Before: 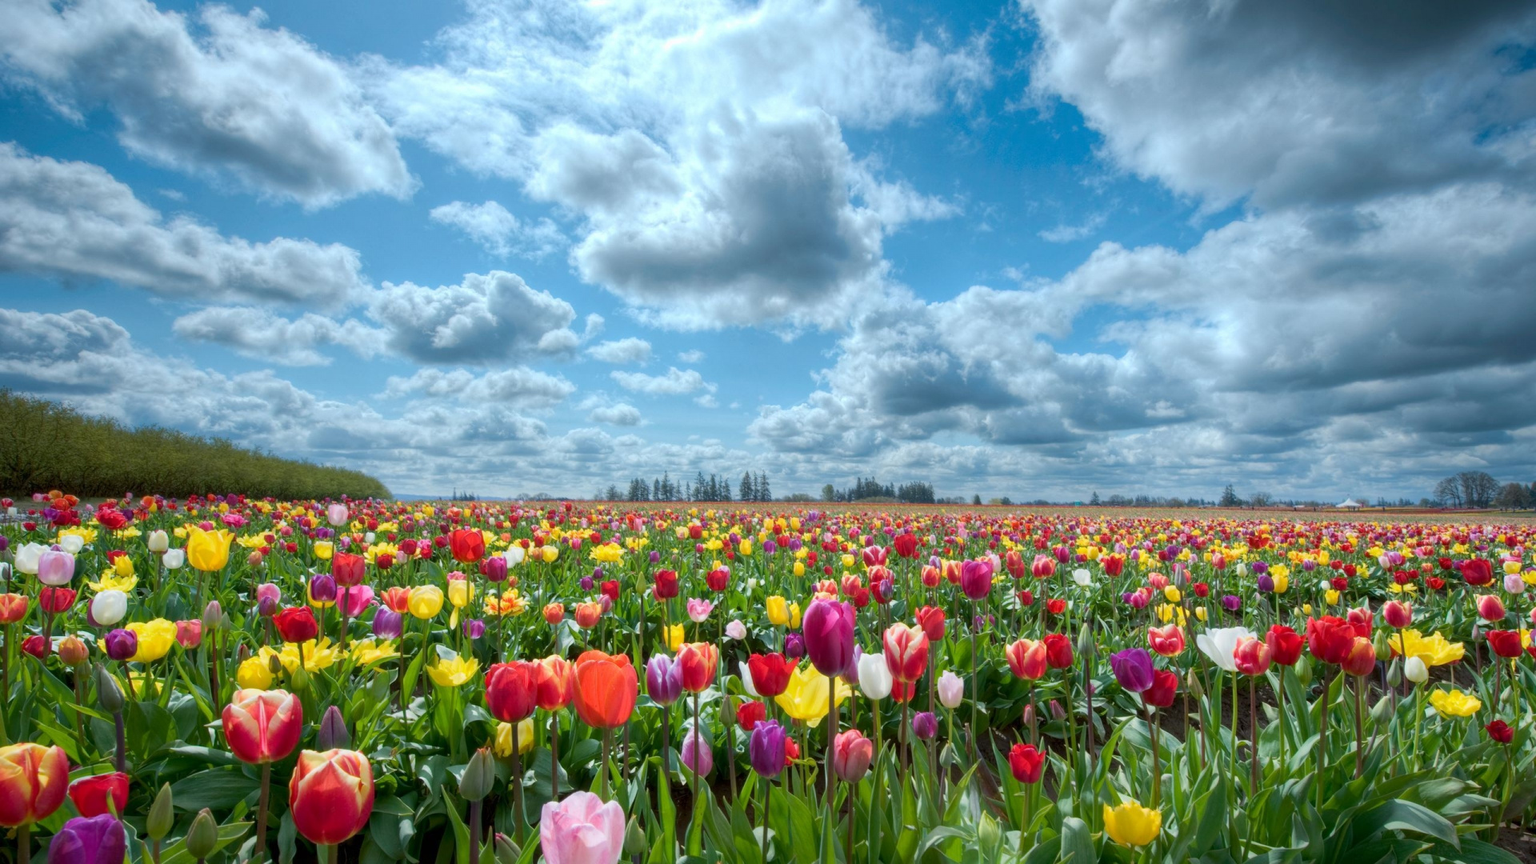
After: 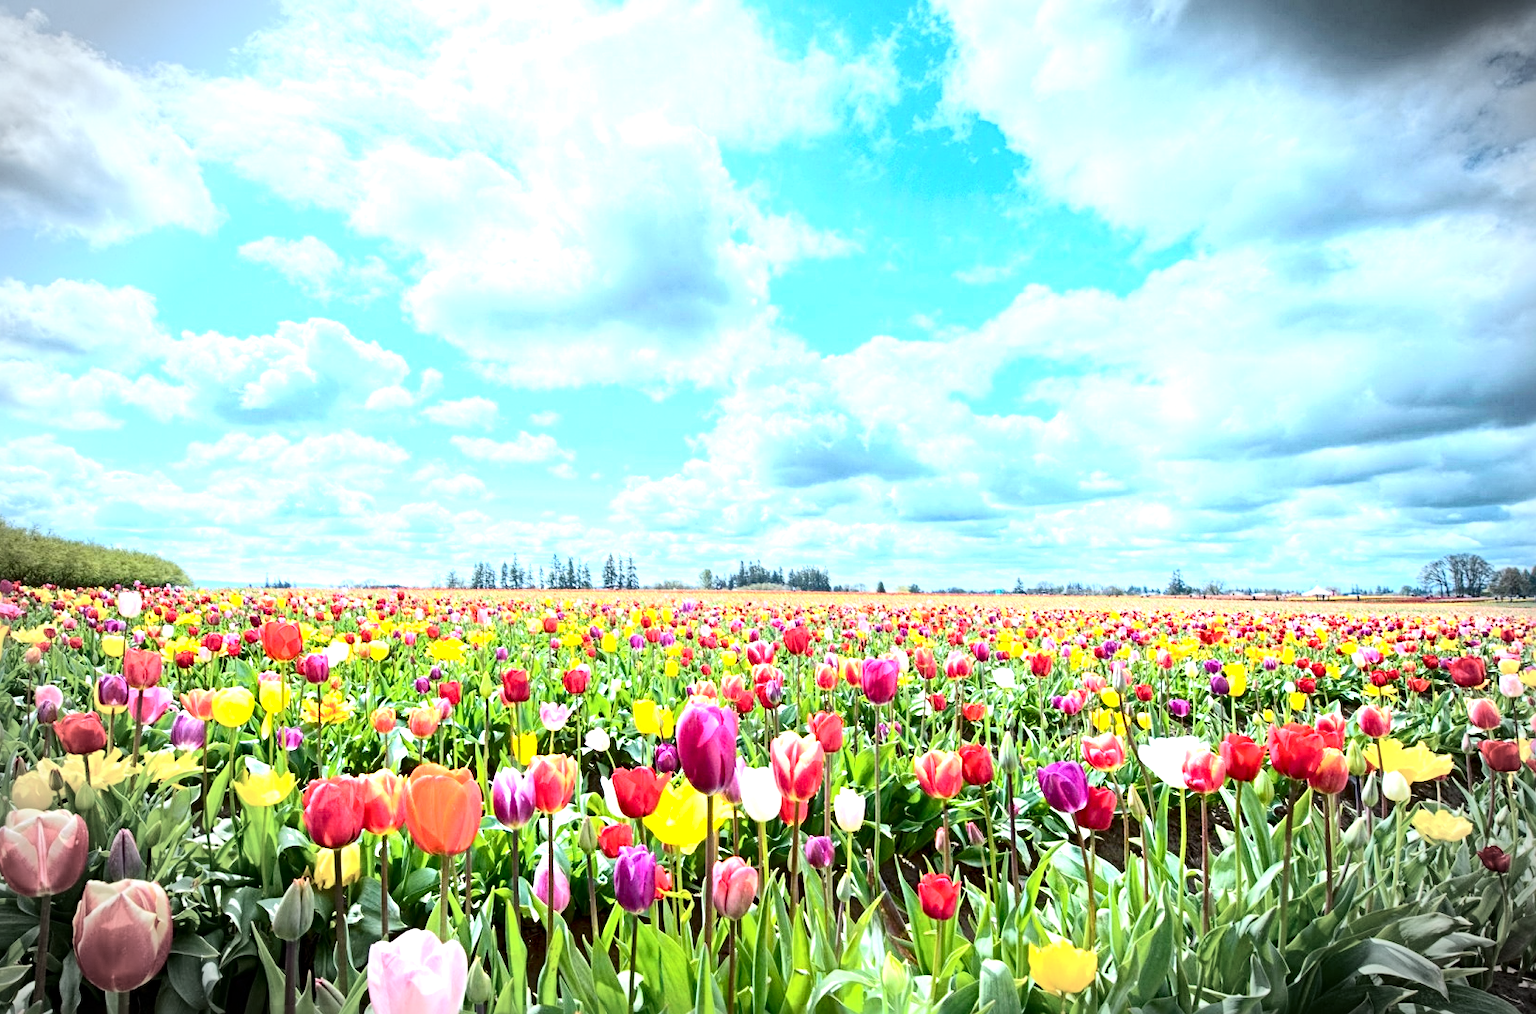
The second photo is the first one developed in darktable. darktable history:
crop and rotate: left 14.807%
sharpen: radius 3.976
levels: mode automatic, levels [0.721, 0.937, 0.997]
color balance rgb: shadows lift › chroma 0.849%, shadows lift › hue 111°, power › chroma 0.272%, power › hue 61.14°, perceptual saturation grading › global saturation 0.545%, global vibrance 15.159%
exposure: black level correction 0, exposure 1.578 EV, compensate highlight preservation false
vignetting: fall-off start 90.09%, fall-off radius 38.69%, saturation -0.656, center (0.034, -0.088), width/height ratio 1.227, shape 1.29
contrast brightness saturation: contrast 0.282
